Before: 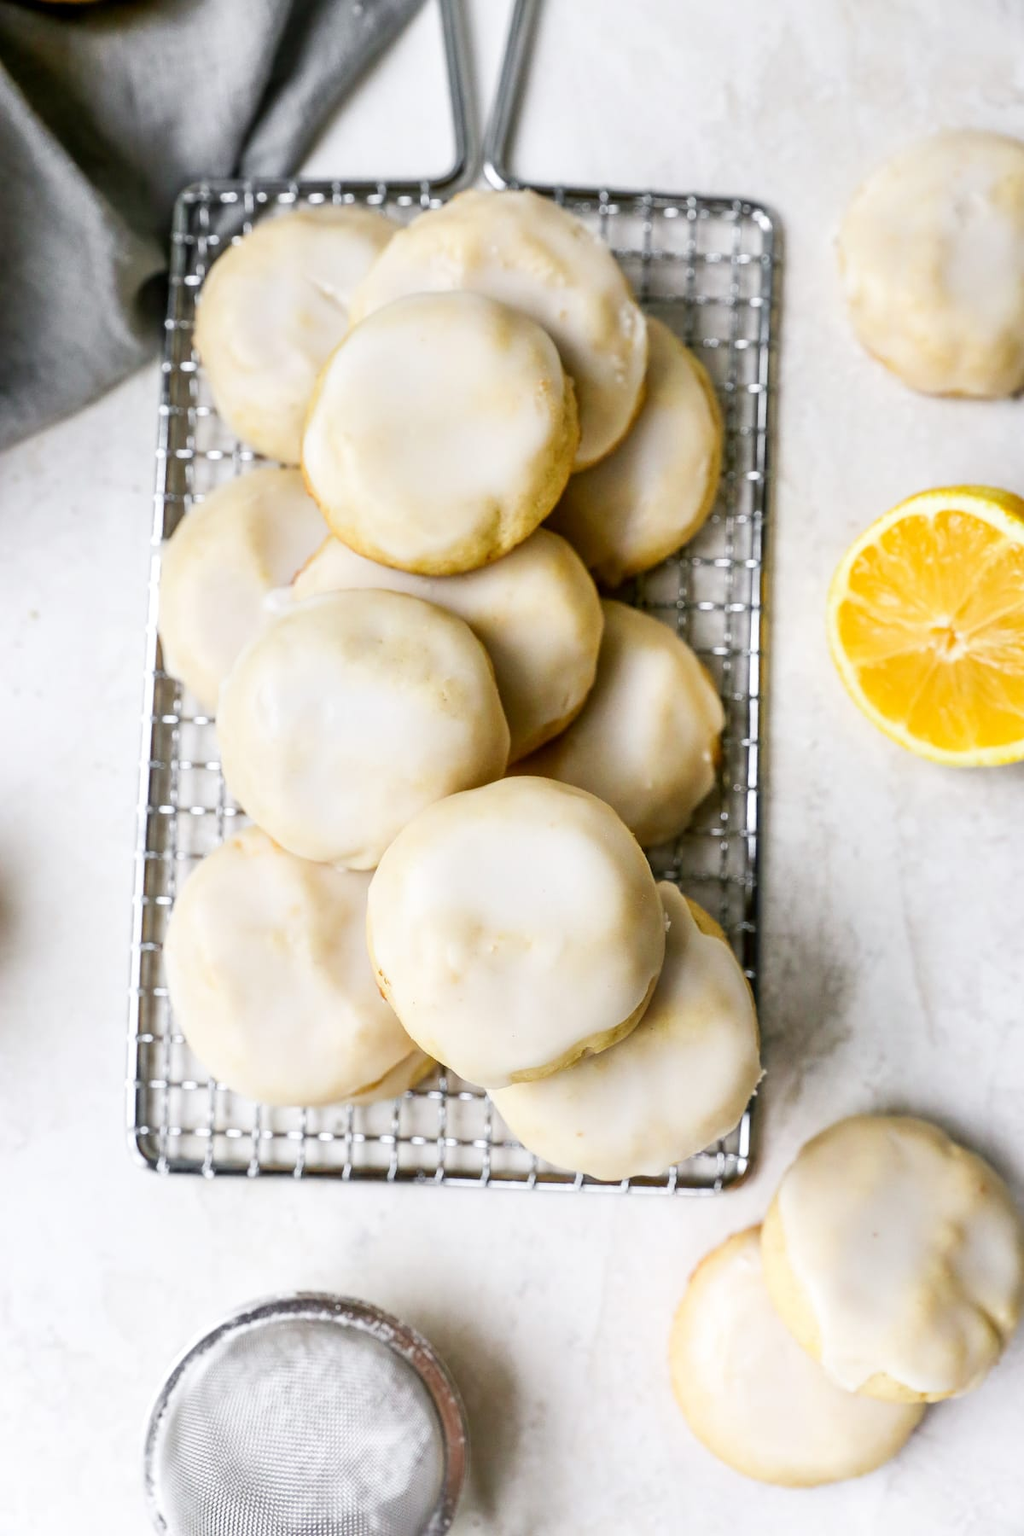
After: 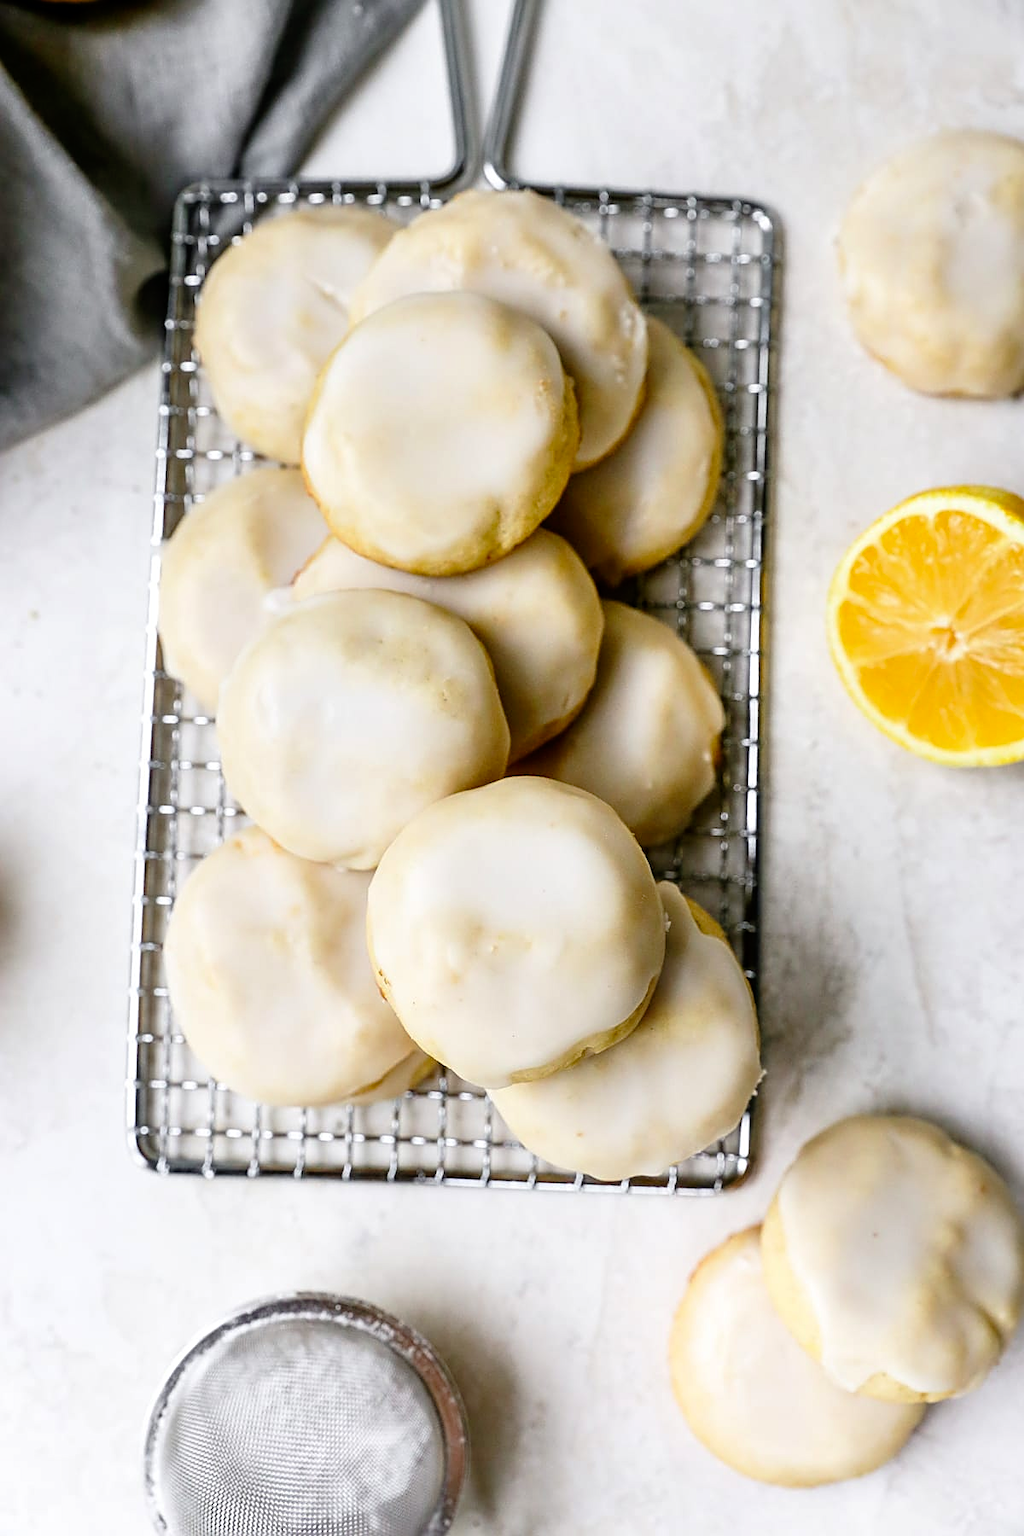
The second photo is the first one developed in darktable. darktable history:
sharpen: on, module defaults
tone curve: curves: ch0 [(0, 0) (0.106, 0.041) (0.256, 0.197) (0.37, 0.336) (0.513, 0.481) (0.667, 0.629) (1, 1)]; ch1 [(0, 0) (0.502, 0.505) (0.553, 0.577) (1, 1)]; ch2 [(0, 0) (0.5, 0.495) (0.56, 0.544) (1, 1)], preserve colors none
